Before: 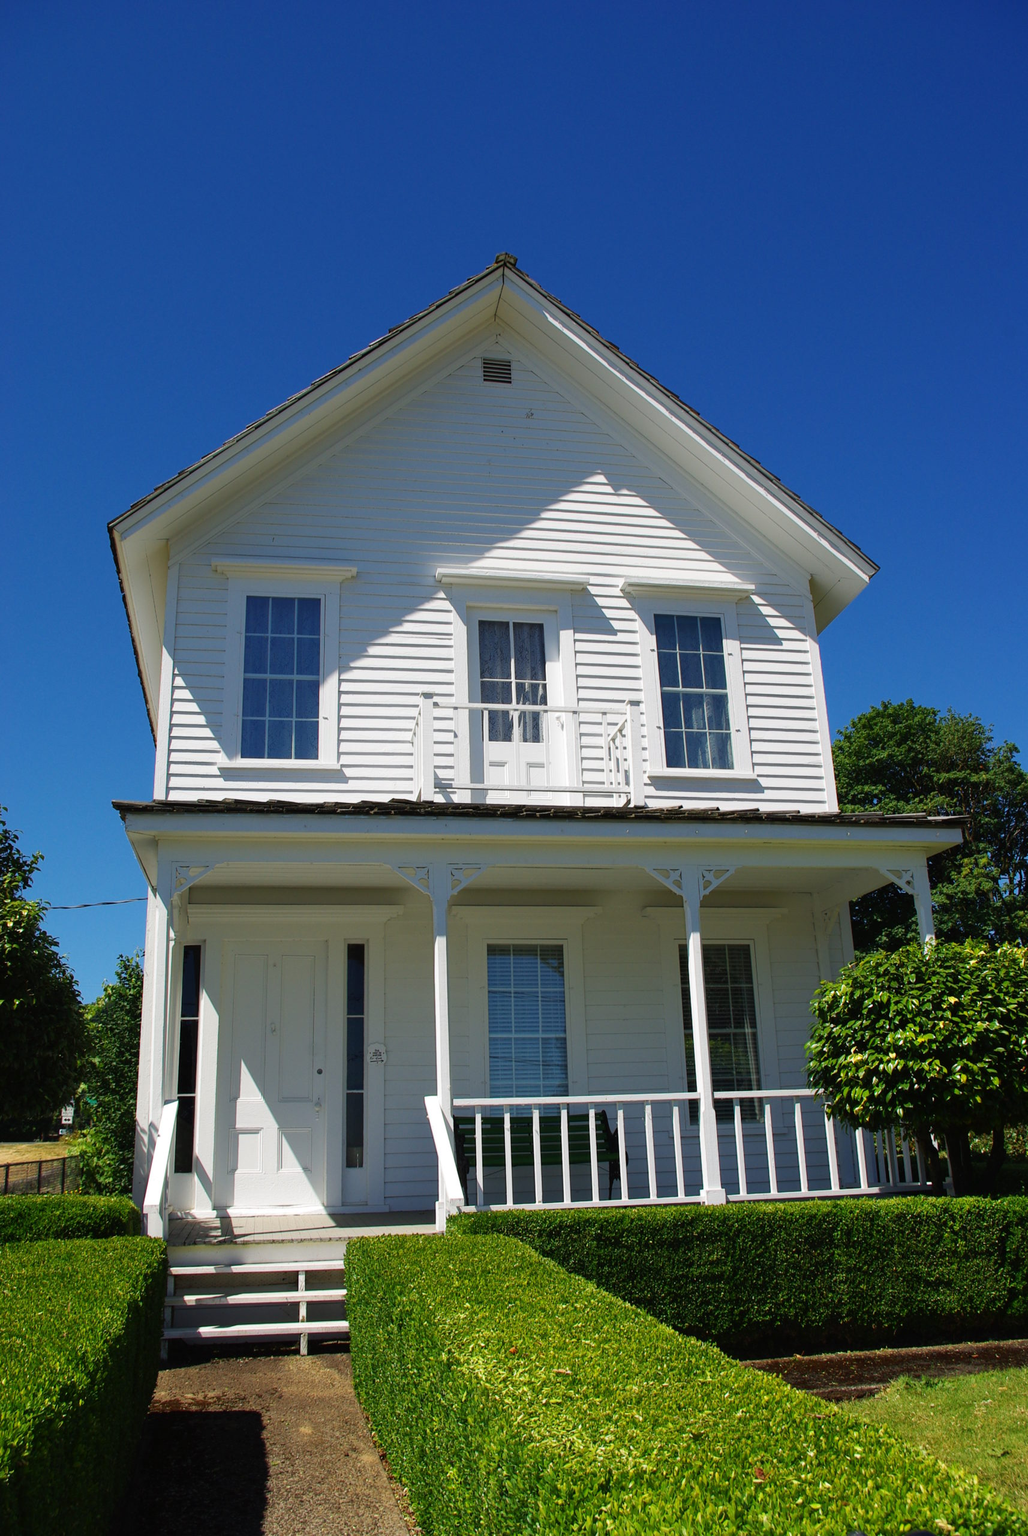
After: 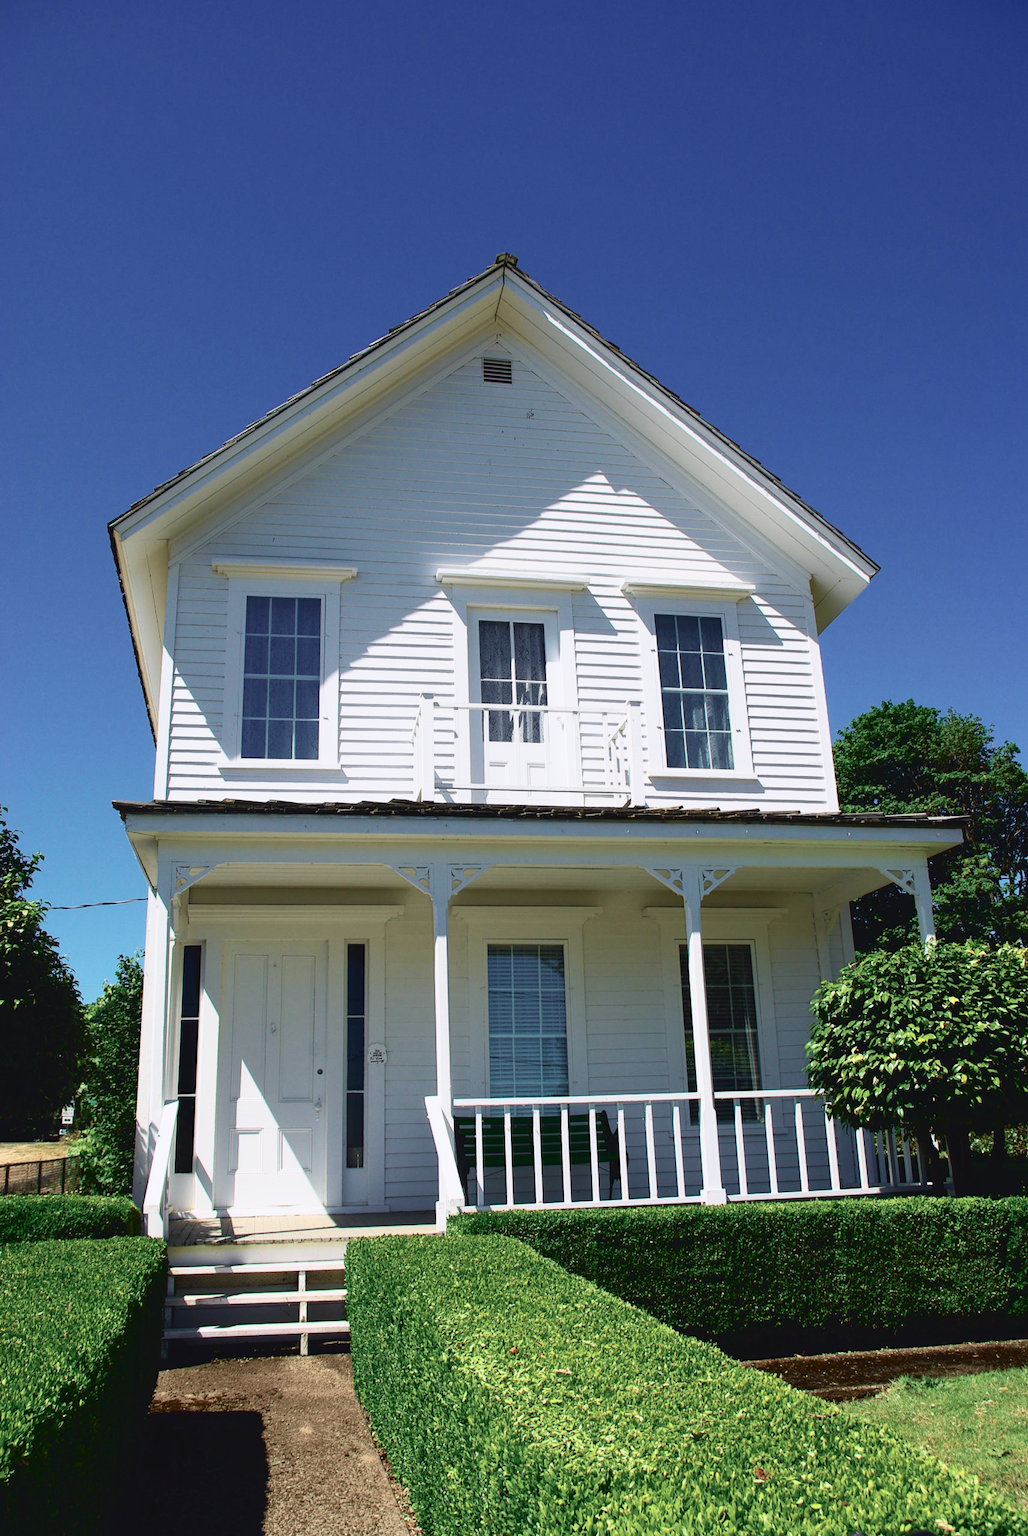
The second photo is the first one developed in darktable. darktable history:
tone curve: curves: ch0 [(0, 0.039) (0.104, 0.094) (0.285, 0.301) (0.673, 0.796) (0.845, 0.932) (0.994, 0.971)]; ch1 [(0, 0) (0.356, 0.385) (0.424, 0.405) (0.498, 0.502) (0.586, 0.57) (0.657, 0.642) (1, 1)]; ch2 [(0, 0) (0.424, 0.438) (0.46, 0.453) (0.515, 0.505) (0.557, 0.57) (0.612, 0.583) (0.722, 0.67) (1, 1)], color space Lab, independent channels, preserve colors none
